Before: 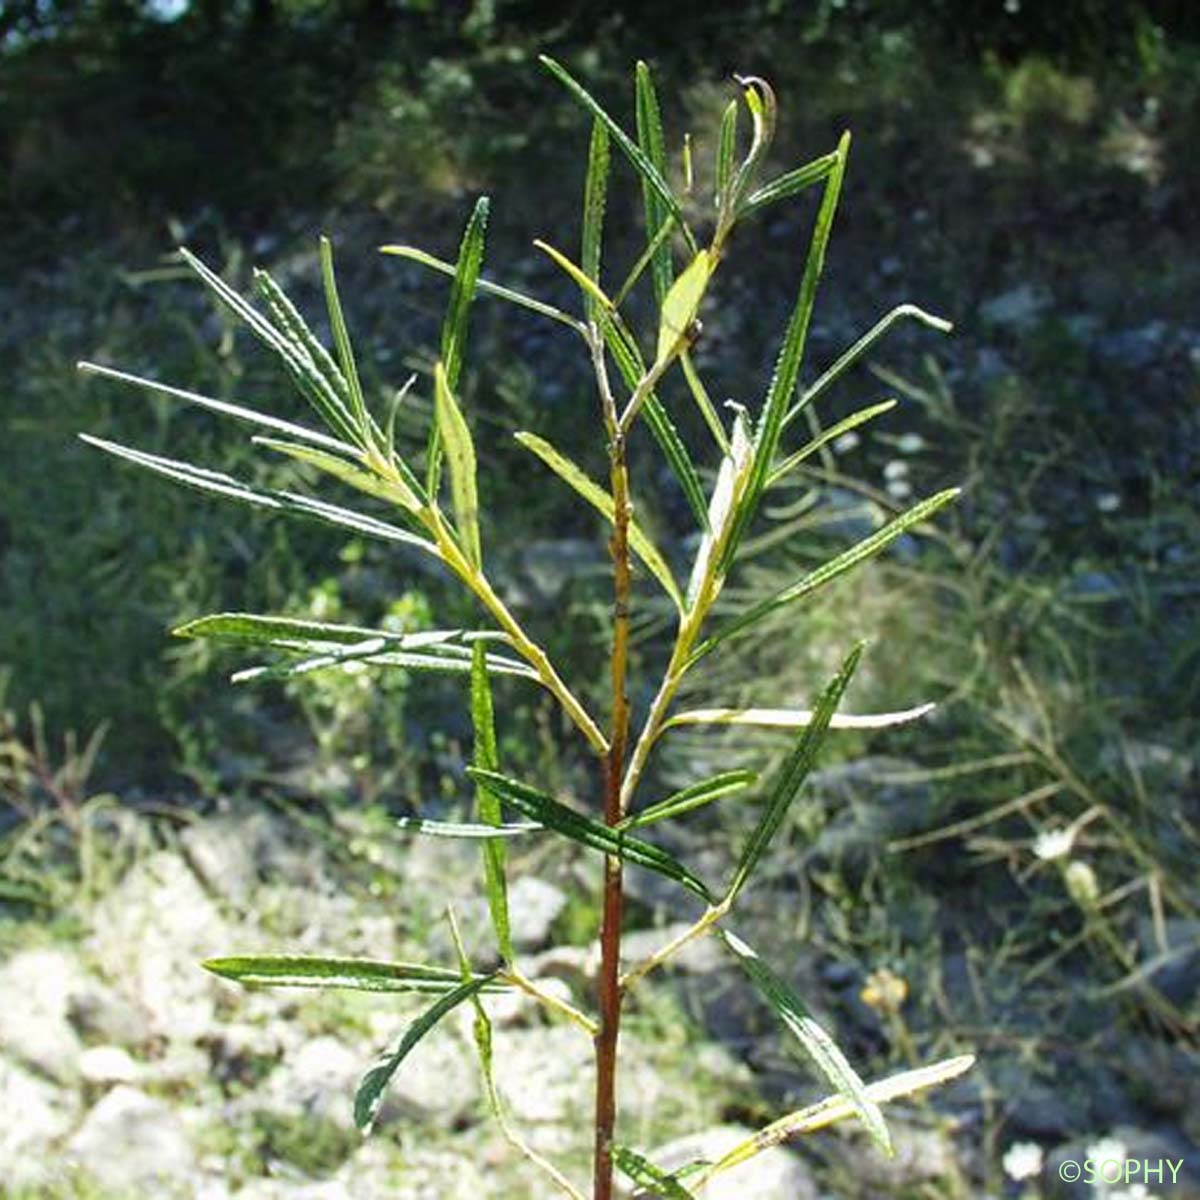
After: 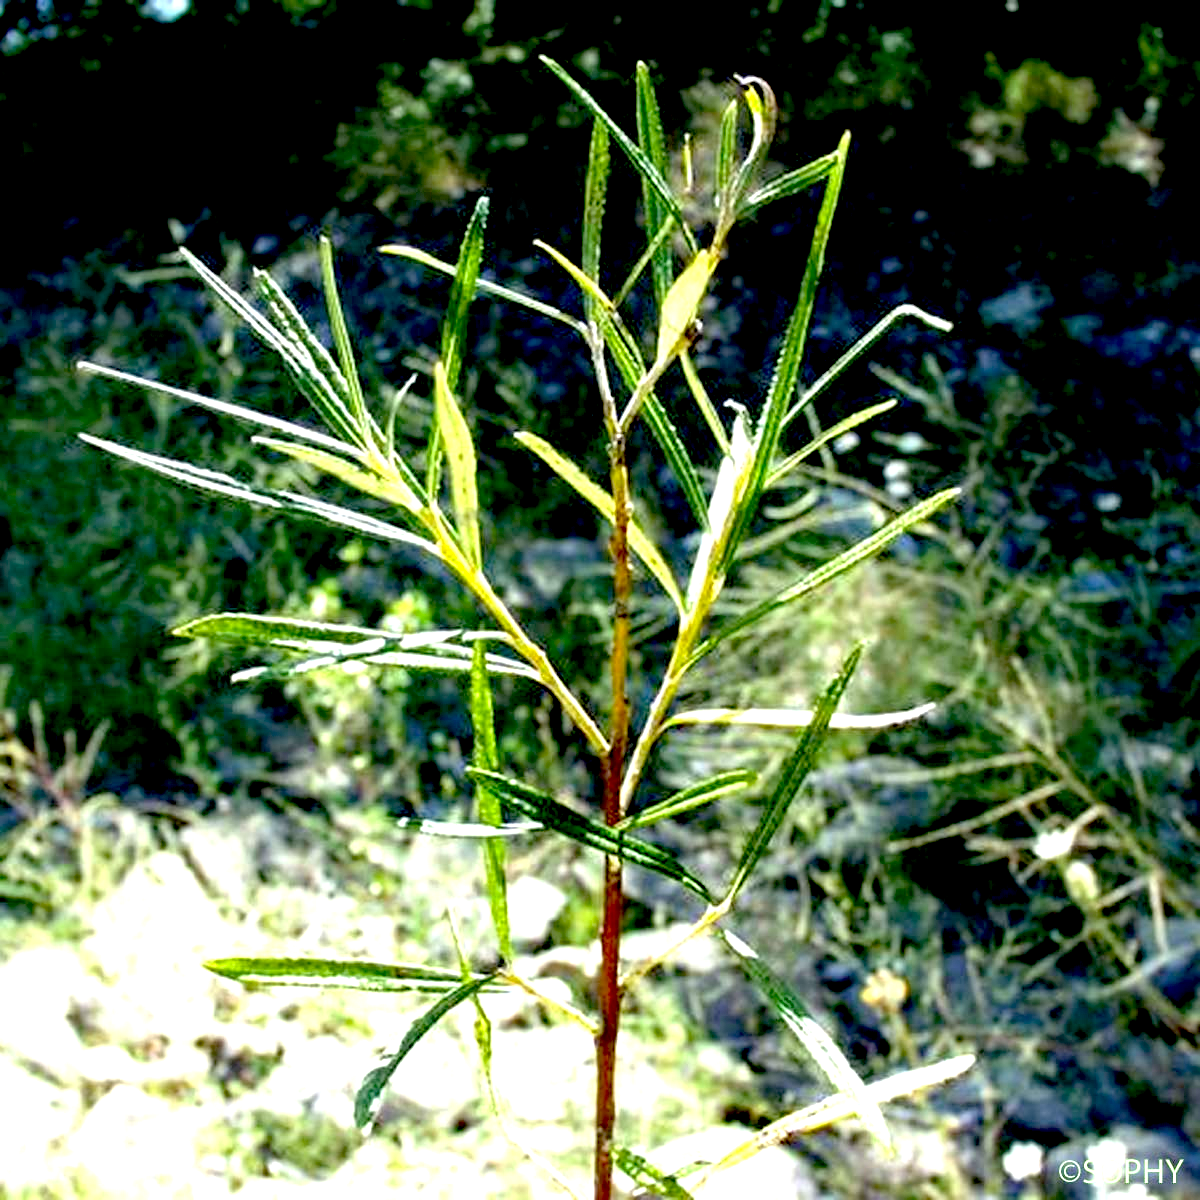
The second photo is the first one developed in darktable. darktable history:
exposure: black level correction 0.034, exposure 0.909 EV, compensate exposure bias true, compensate highlight preservation false
